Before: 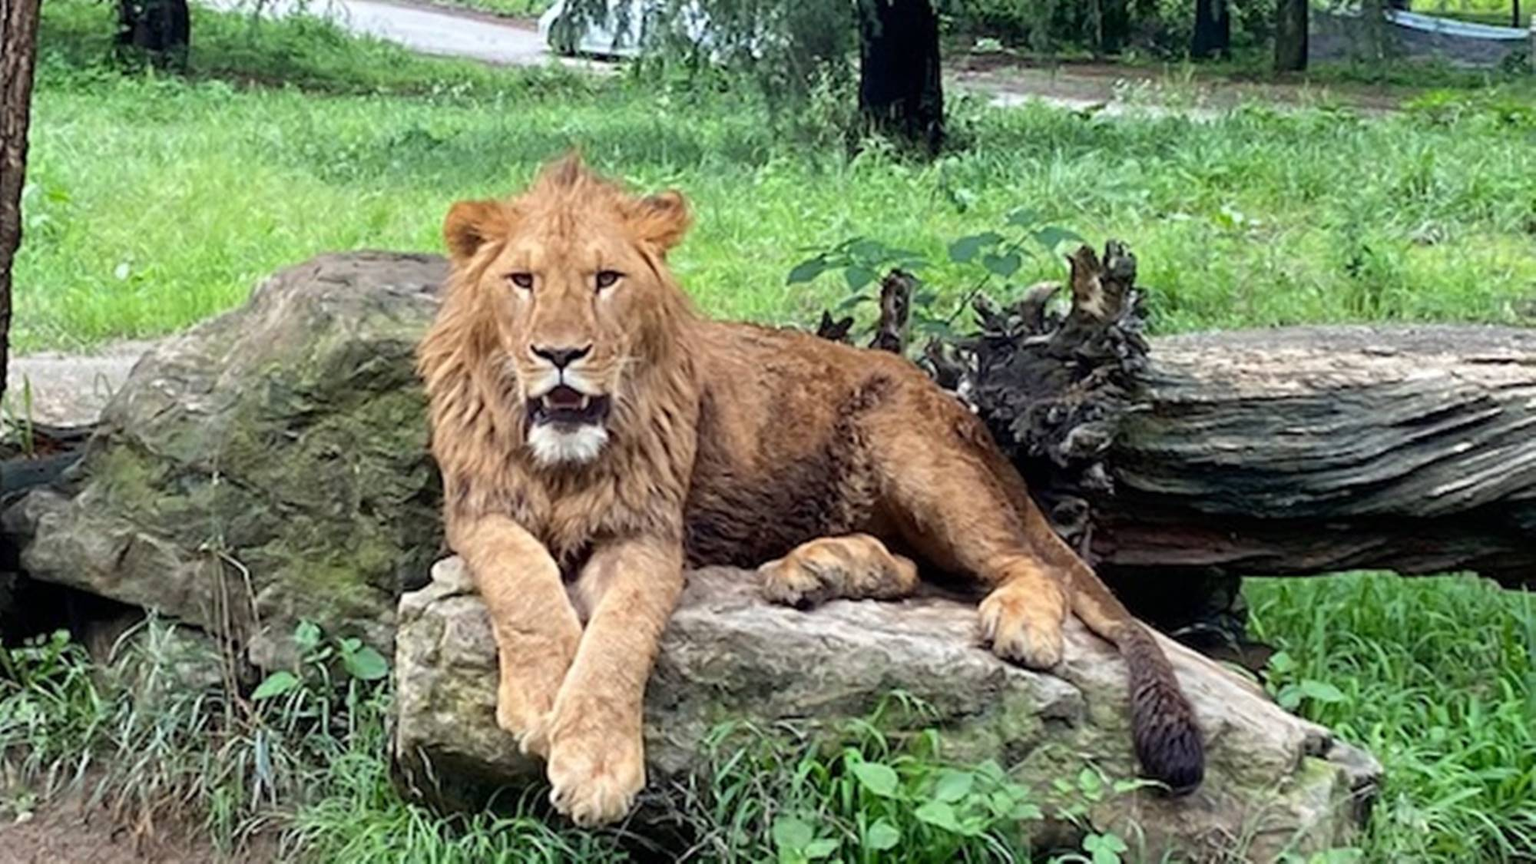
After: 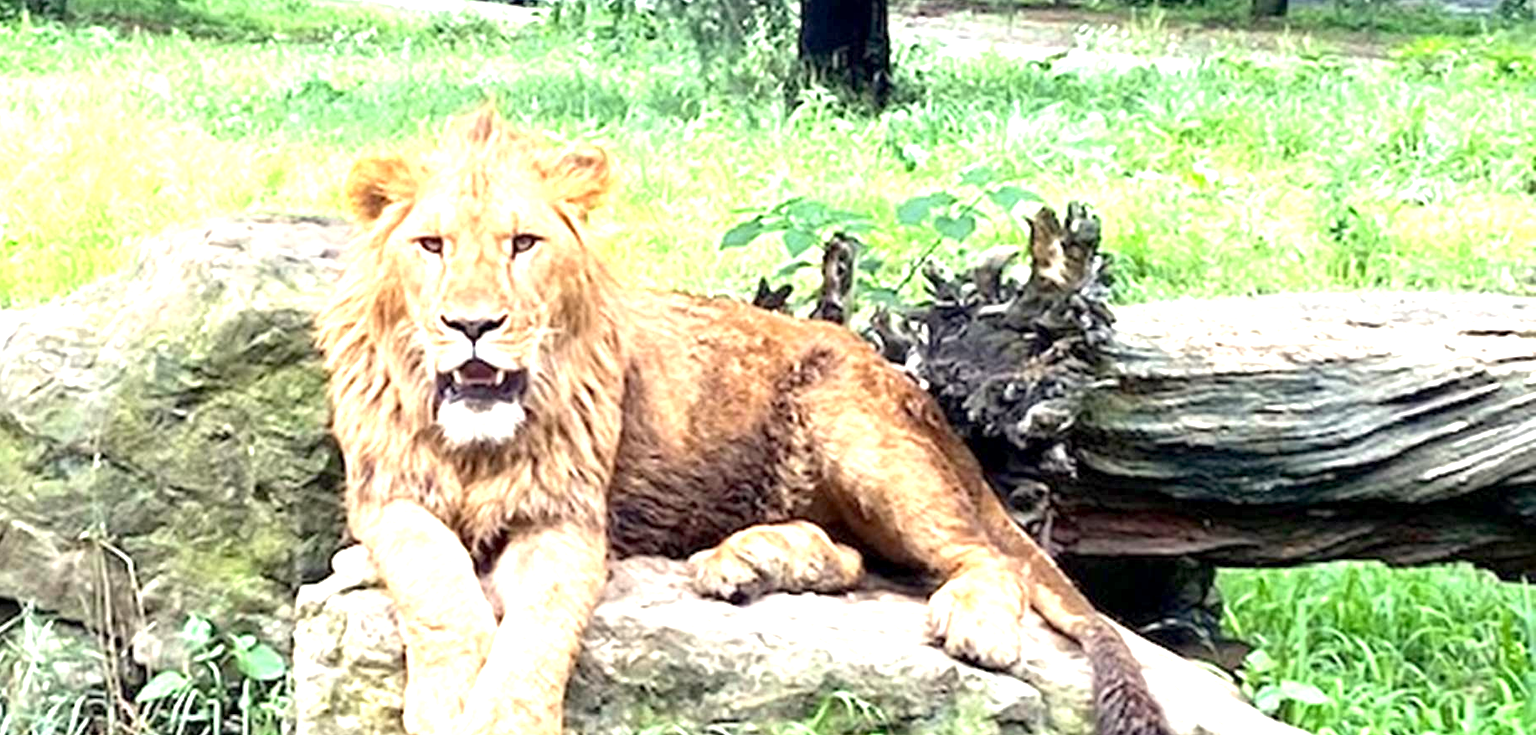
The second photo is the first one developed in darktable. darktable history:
crop: left 8.287%, top 6.556%, bottom 15.379%
color calibration: x 0.34, y 0.354, temperature 5182.82 K
exposure: black level correction 0.001, exposure 1.65 EV, compensate highlight preservation false
